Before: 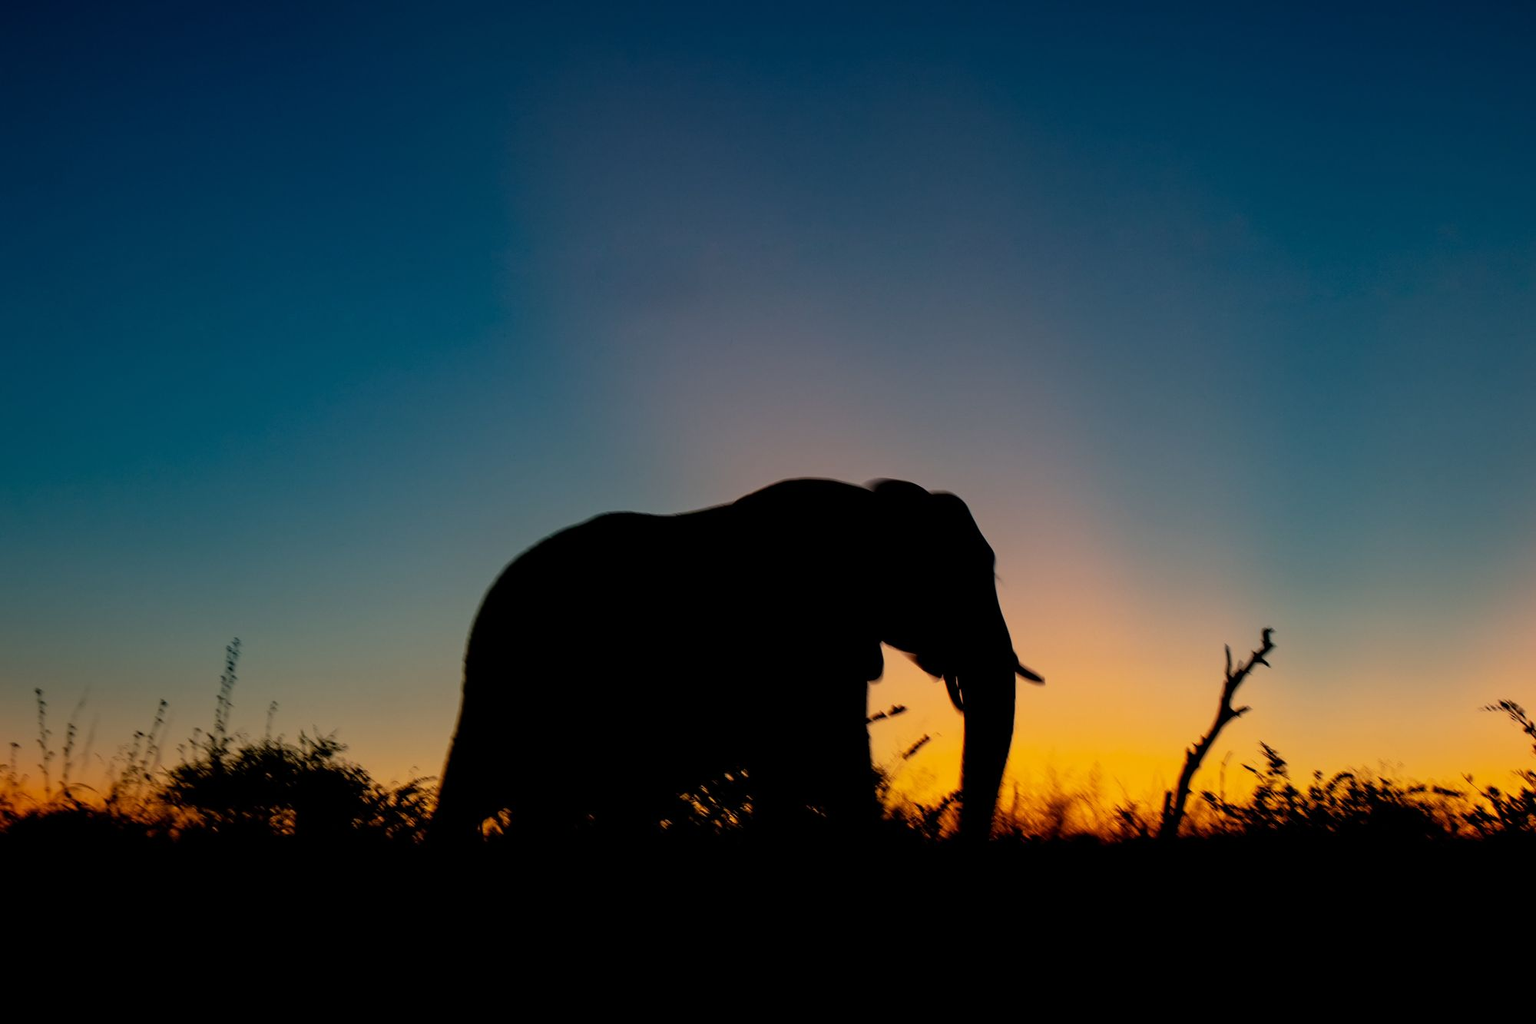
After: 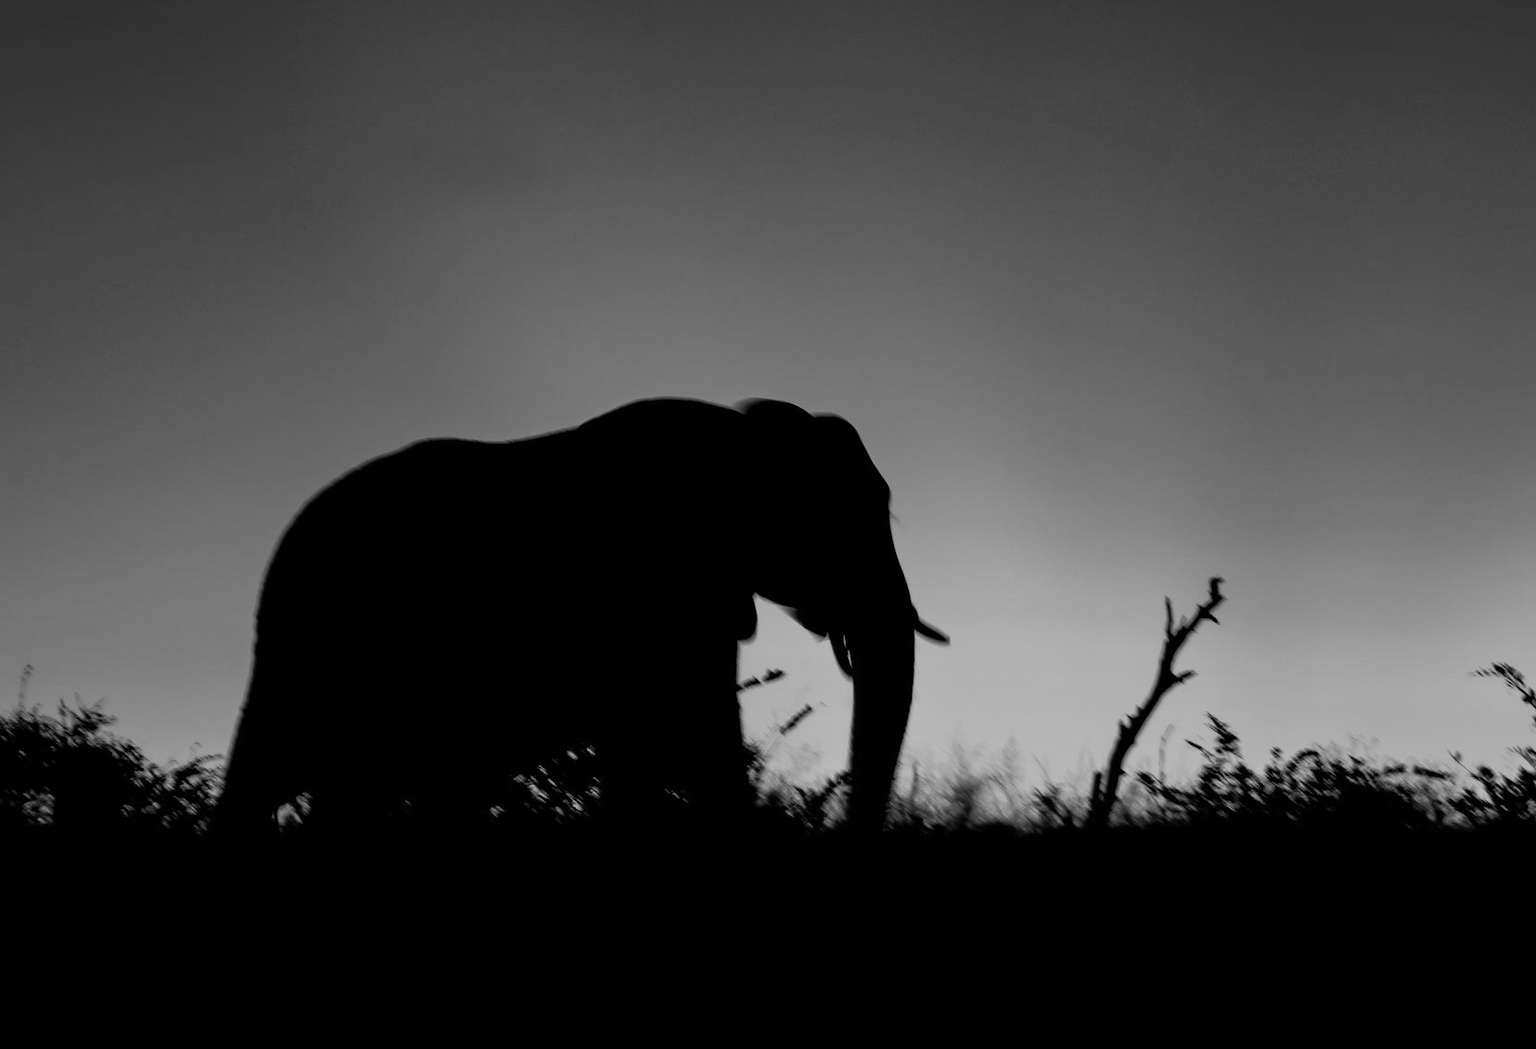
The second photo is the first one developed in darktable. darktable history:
crop: left 16.315%, top 14.246%
monochrome: on, module defaults
